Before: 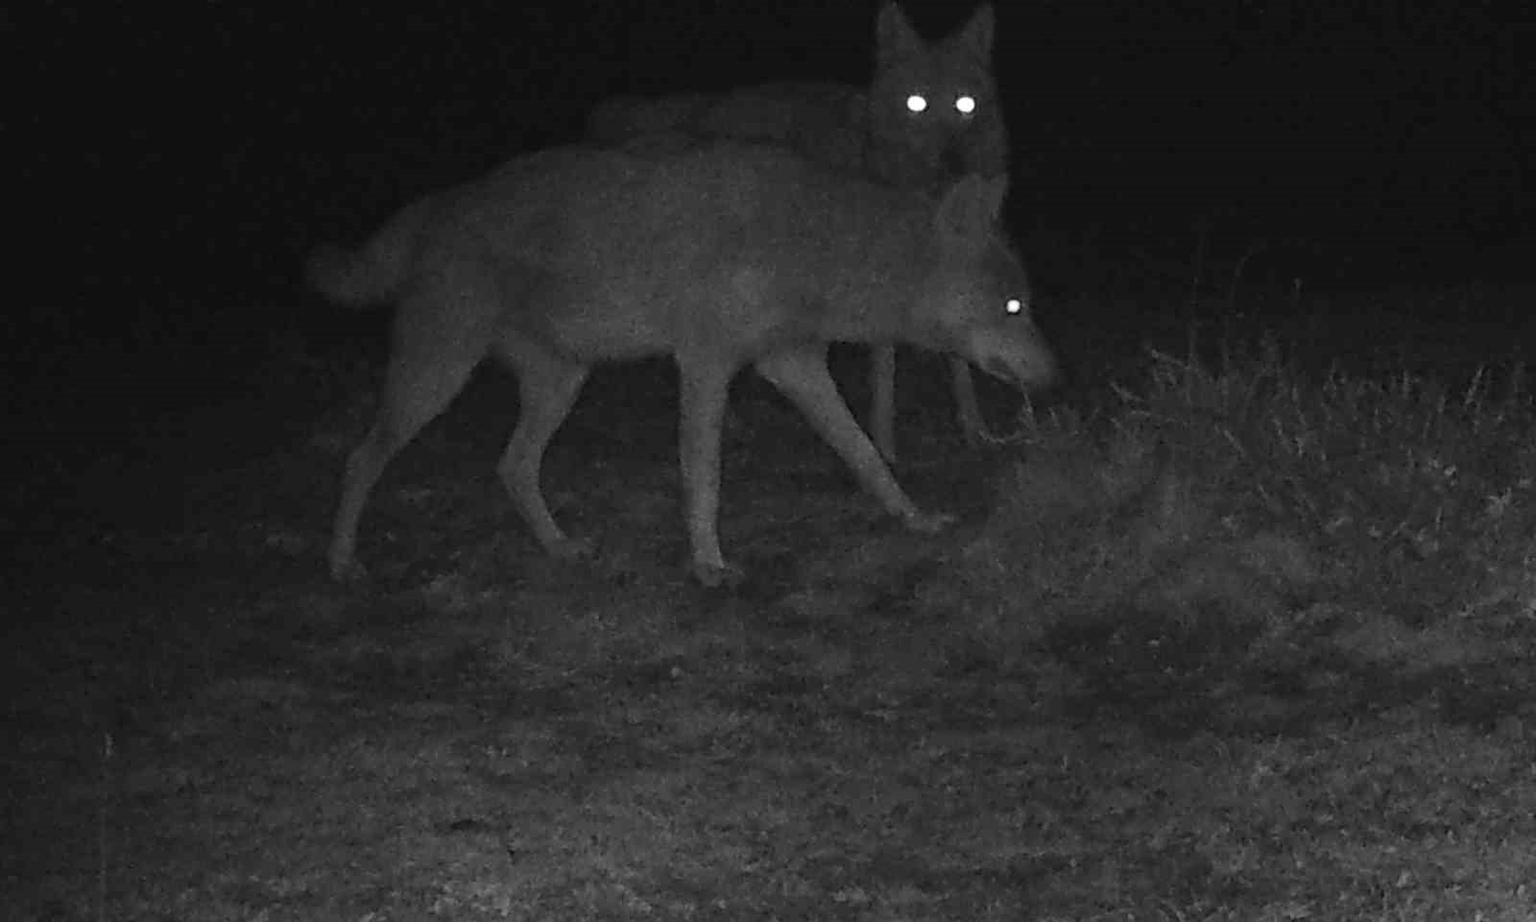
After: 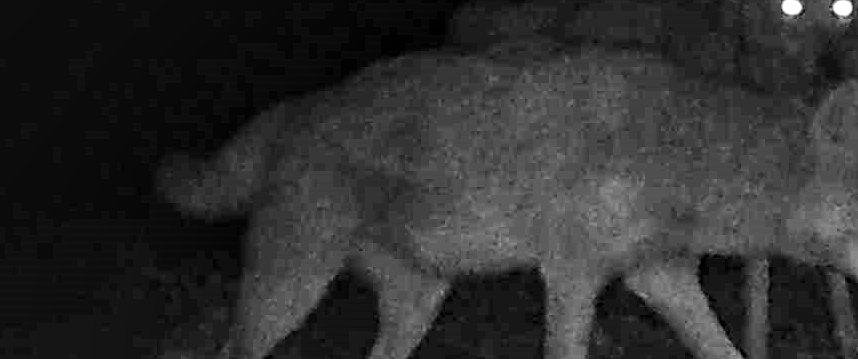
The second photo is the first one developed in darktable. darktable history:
exposure: exposure -0.04 EV, compensate highlight preservation false
local contrast: highlights 61%, detail 143%, midtone range 0.435
crop: left 10.211%, top 10.539%, right 36.106%, bottom 52.057%
base curve: curves: ch0 [(0, 0) (0.008, 0.007) (0.022, 0.029) (0.048, 0.089) (0.092, 0.197) (0.191, 0.399) (0.275, 0.534) (0.357, 0.65) (0.477, 0.78) (0.542, 0.833) (0.799, 0.973) (1, 1)], preserve colors none
